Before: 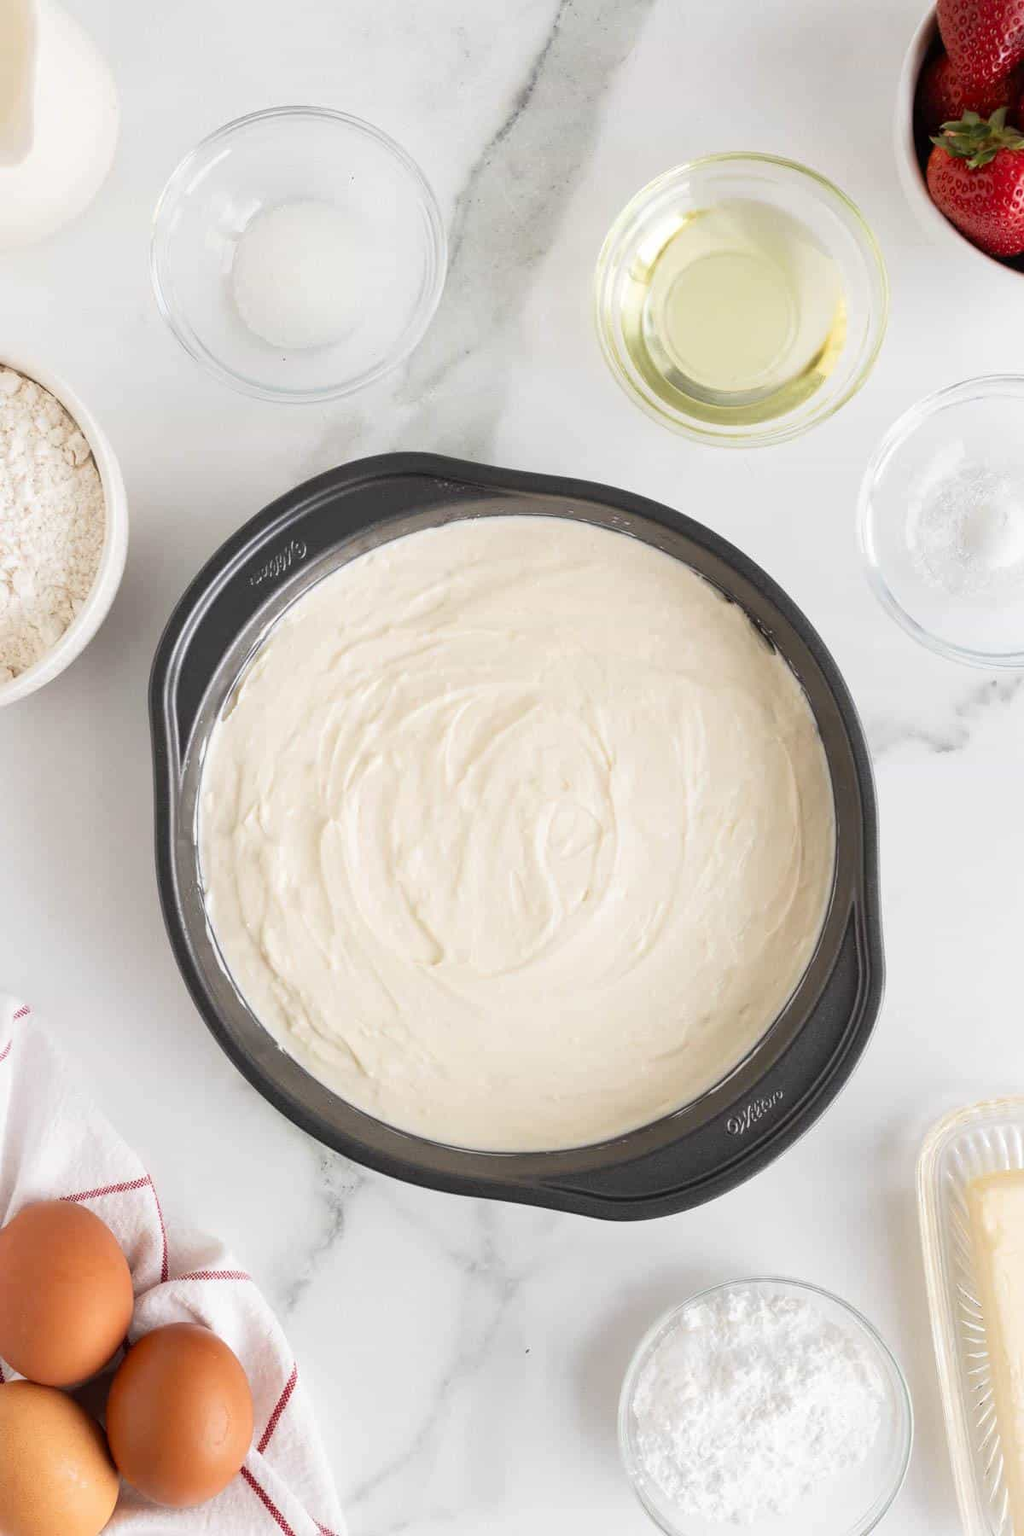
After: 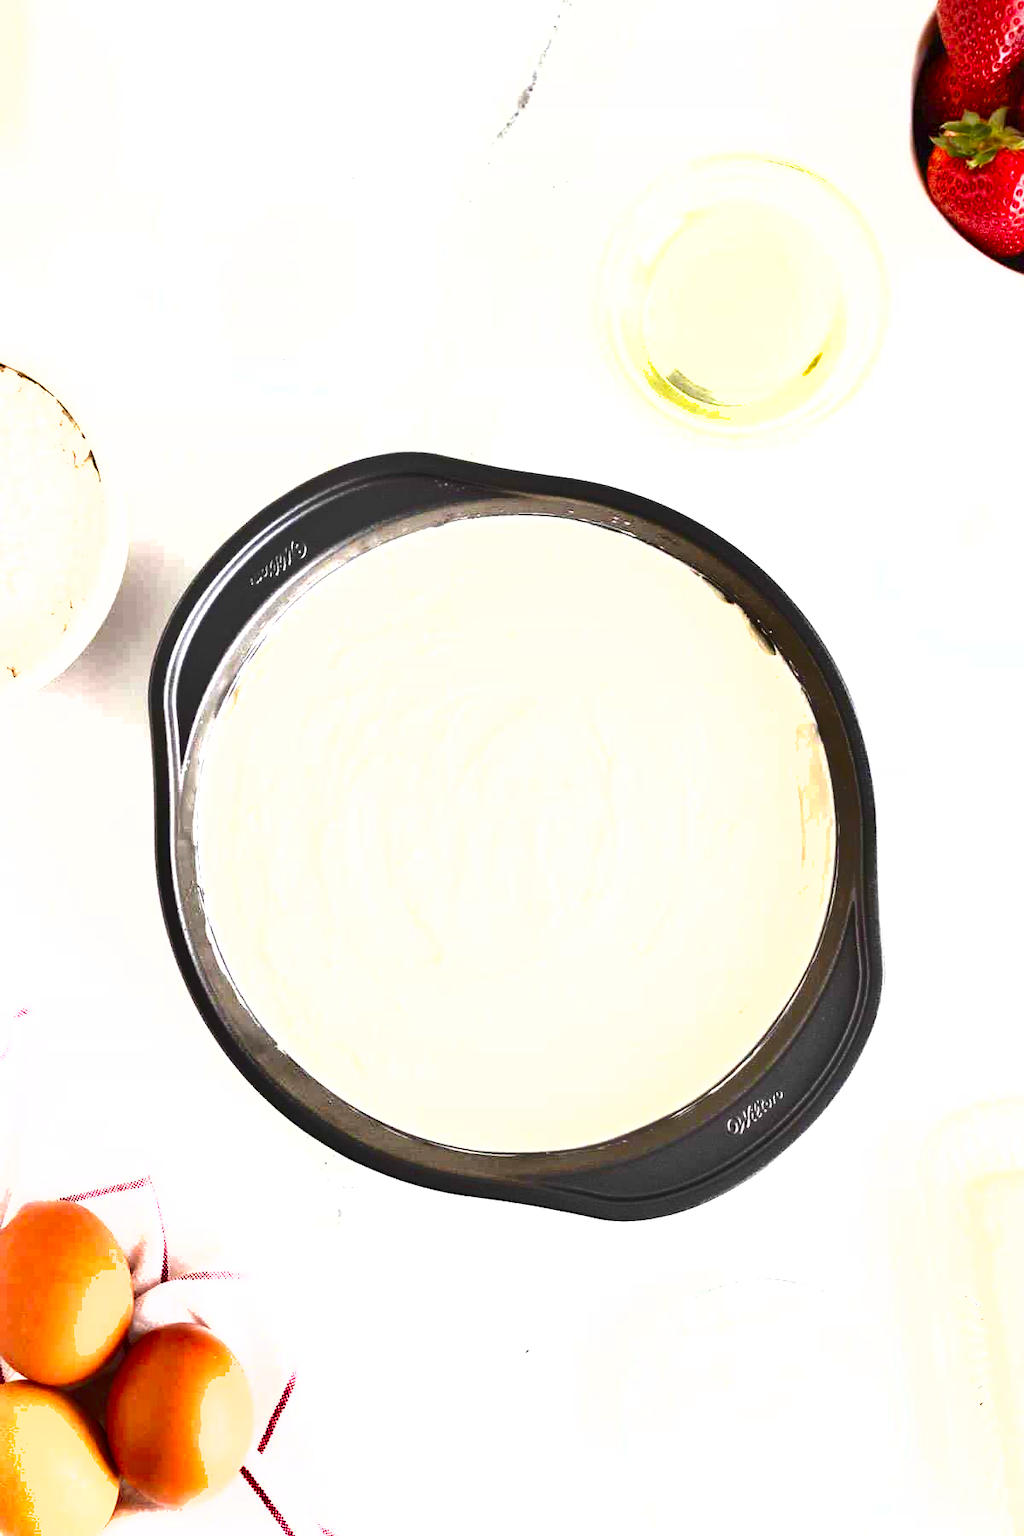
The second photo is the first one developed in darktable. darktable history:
color balance rgb: highlights gain › luminance 18.074%, linear chroma grading › global chroma 15.17%, perceptual saturation grading › global saturation 20.753%, perceptual saturation grading › highlights -19.985%, perceptual saturation grading › shadows 29.71%
shadows and highlights: soften with gaussian
exposure: black level correction 0, exposure 1.2 EV, compensate highlight preservation false
